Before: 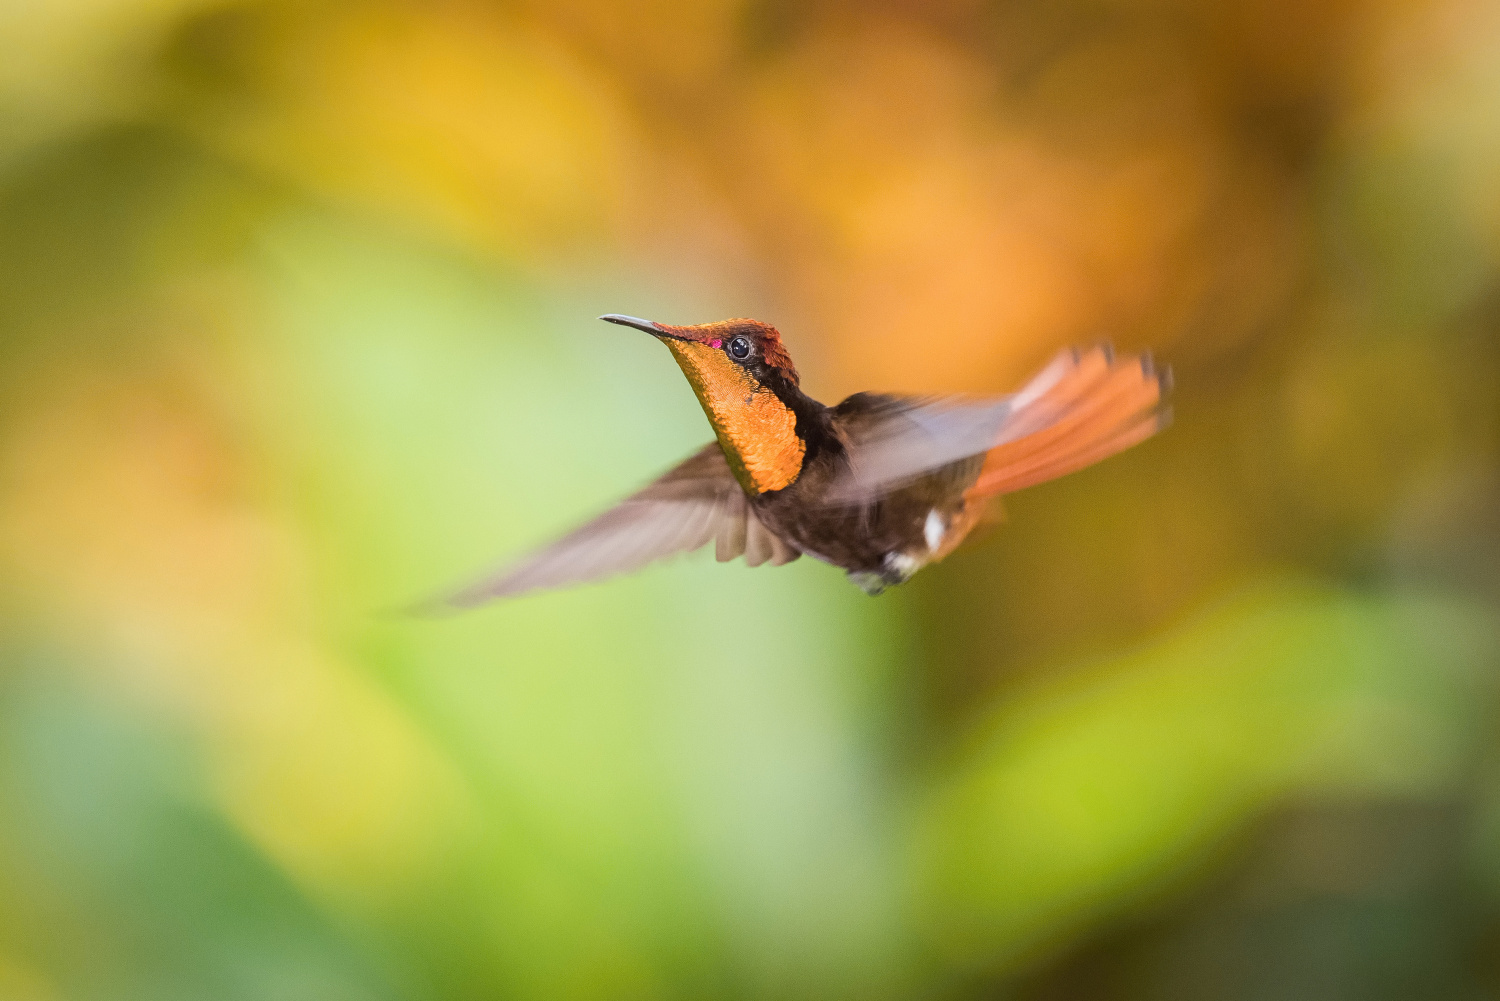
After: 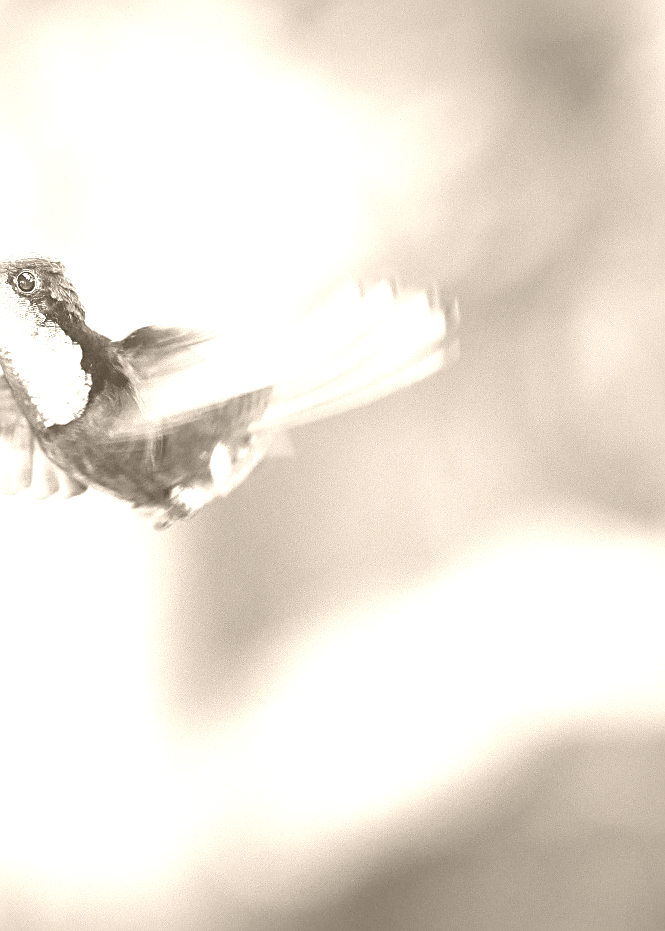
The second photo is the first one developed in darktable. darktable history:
colorize: hue 34.49°, saturation 35.33%, source mix 100%, version 1
crop: left 47.628%, top 6.643%, right 7.874%
shadows and highlights: radius 44.78, white point adjustment 6.64, compress 79.65%, highlights color adjustment 78.42%, soften with gaussian
exposure: exposure 0.426 EV, compensate highlight preservation false
sharpen: on, module defaults
